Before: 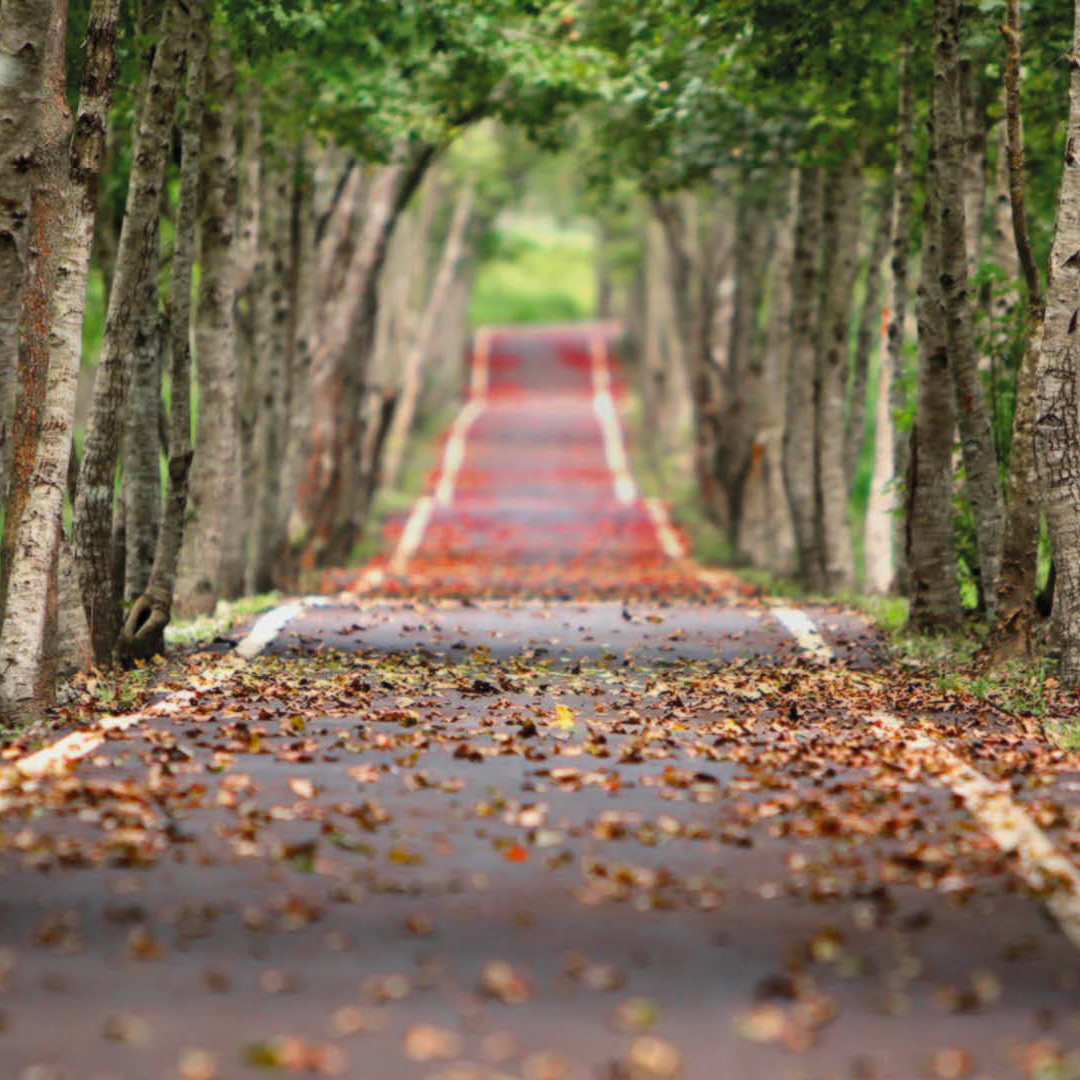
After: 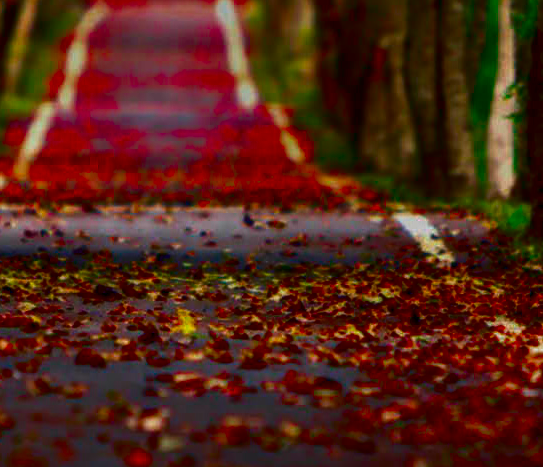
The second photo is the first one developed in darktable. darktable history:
crop: left 35.03%, top 36.625%, right 14.663%, bottom 20.057%
contrast brightness saturation: brightness -1, saturation 1
